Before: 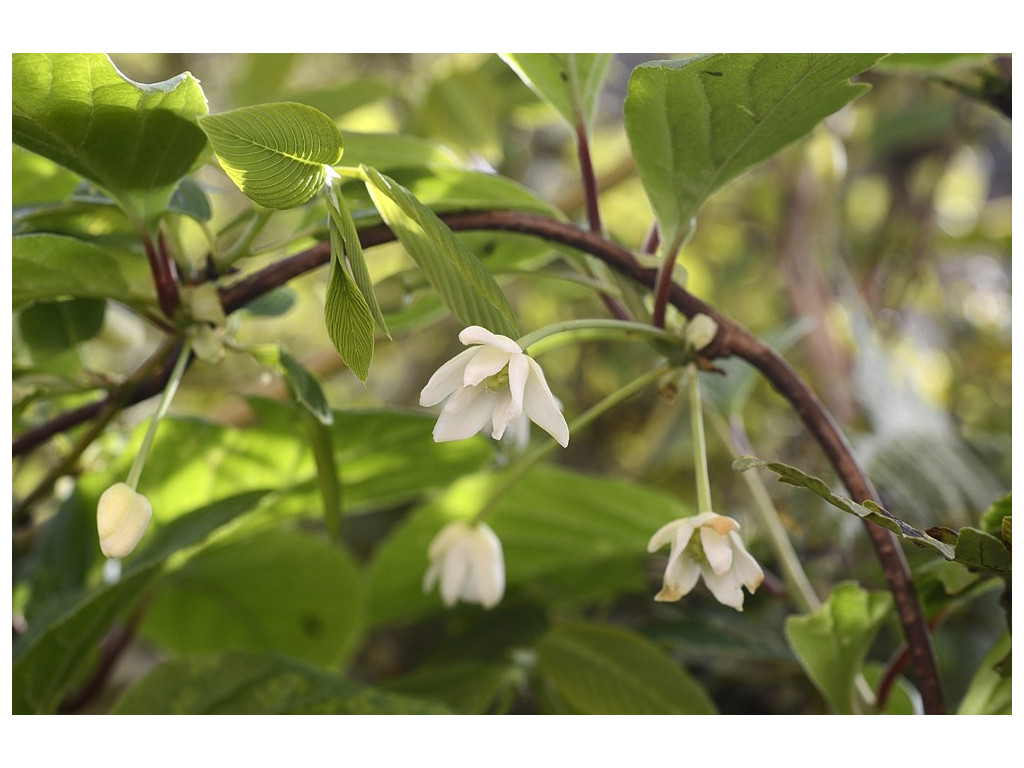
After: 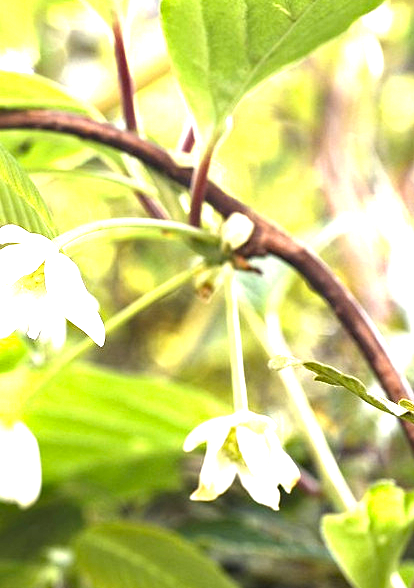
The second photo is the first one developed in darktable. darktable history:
exposure: exposure 1 EV, compensate highlight preservation false
haze removal: compatibility mode true, adaptive false
crop: left 45.339%, top 13.201%, right 14.163%, bottom 10.131%
levels: levels [0.012, 0.367, 0.697]
